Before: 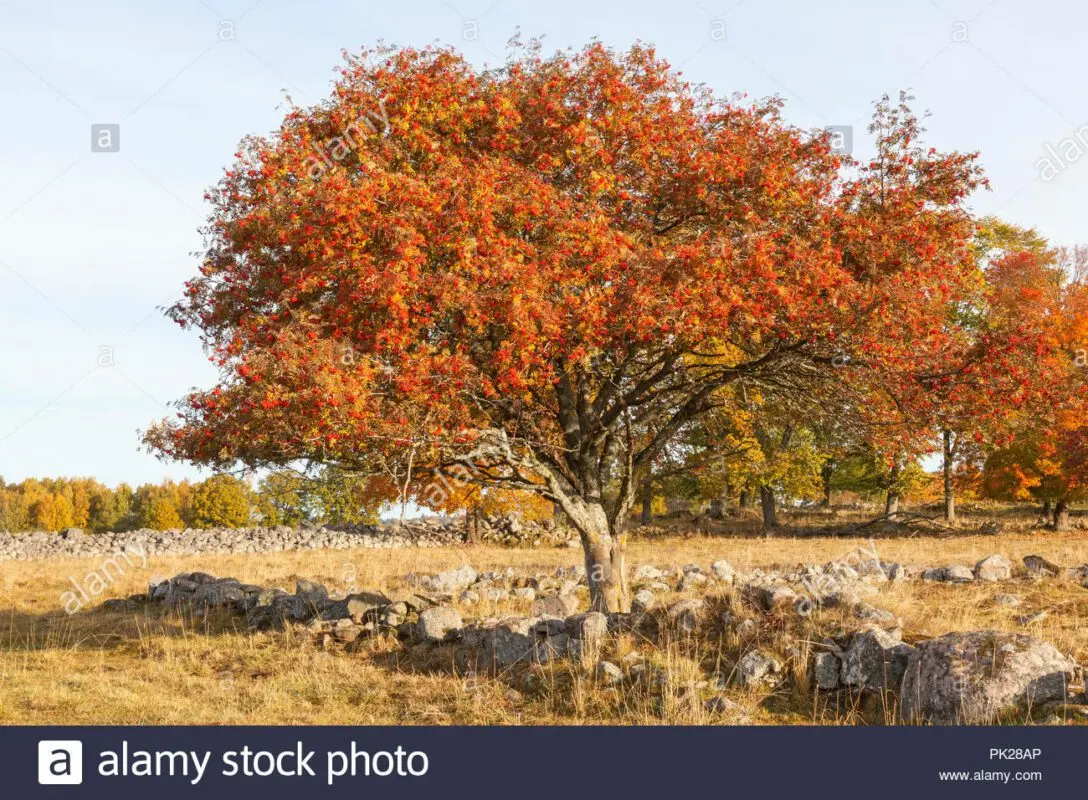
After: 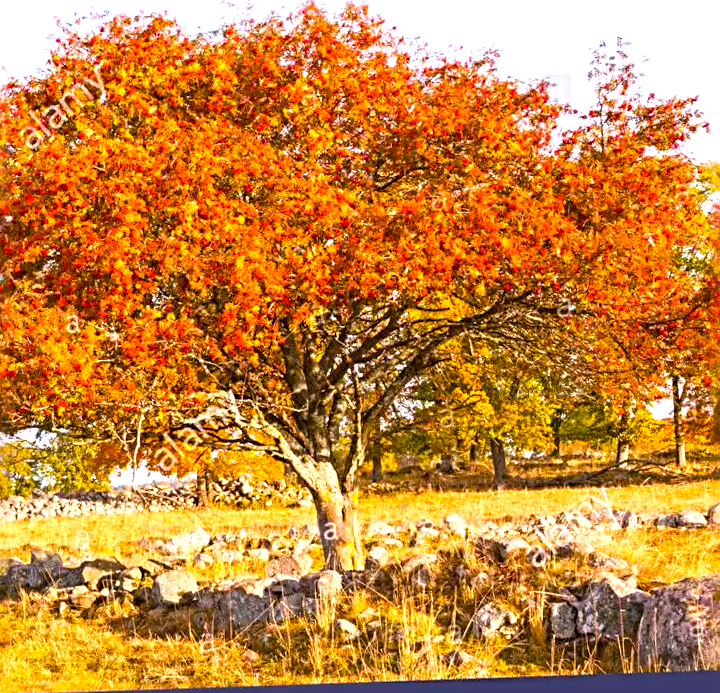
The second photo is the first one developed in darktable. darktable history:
sharpen: radius 4
white balance: red 1.05, blue 1.072
exposure: exposure 0.722 EV, compensate highlight preservation false
color balance rgb: linear chroma grading › global chroma 15%, perceptual saturation grading › global saturation 30%
rotate and perspective: rotation -2.12°, lens shift (vertical) 0.009, lens shift (horizontal) -0.008, automatic cropping original format, crop left 0.036, crop right 0.964, crop top 0.05, crop bottom 0.959
contrast brightness saturation: contrast 0.08, saturation 0.02
crop and rotate: left 24.034%, top 2.838%, right 6.406%, bottom 6.299%
